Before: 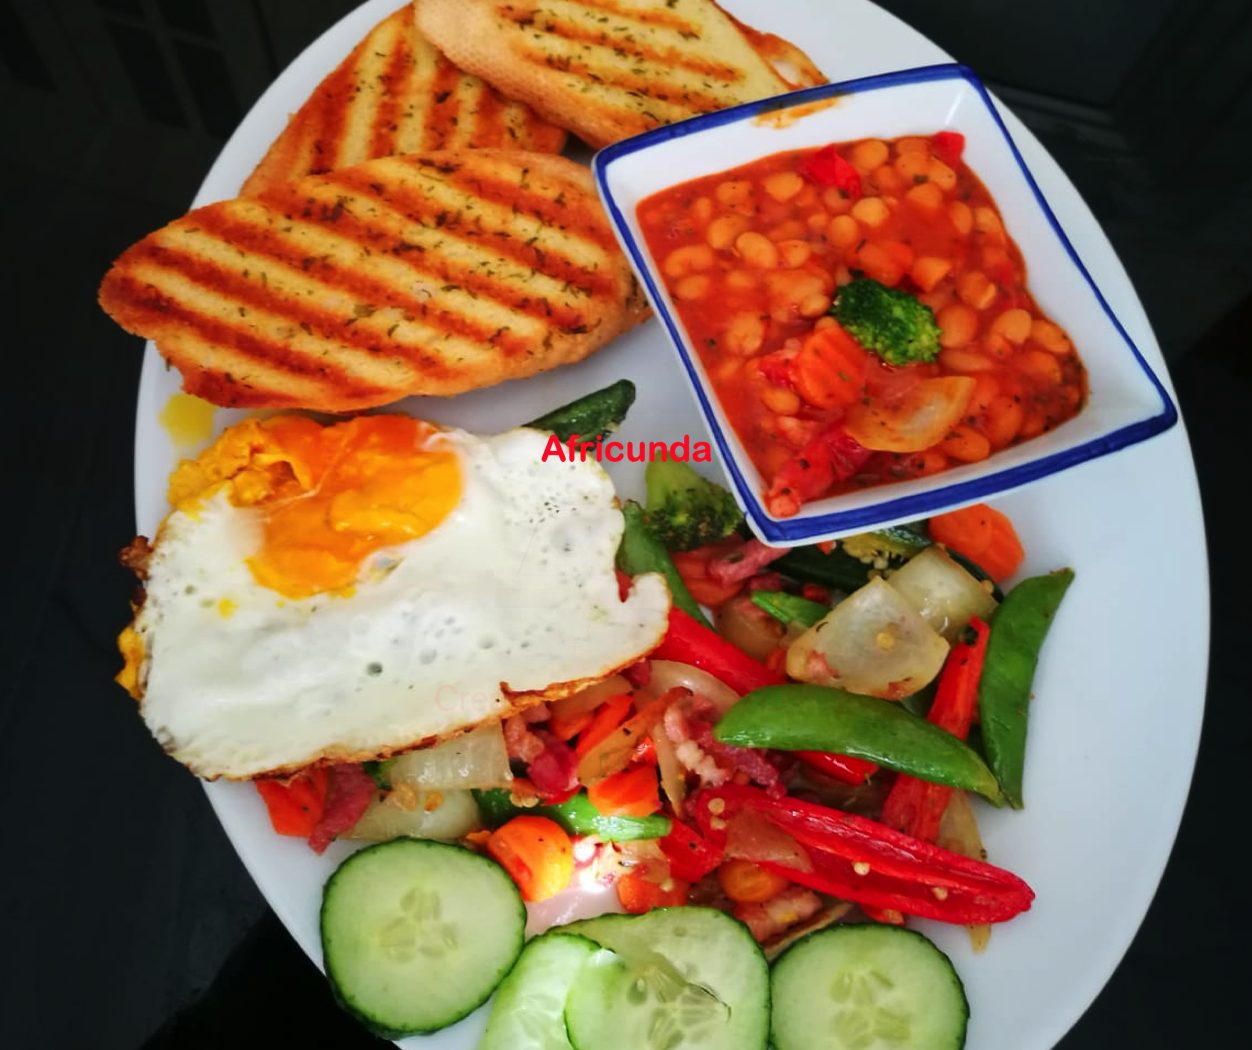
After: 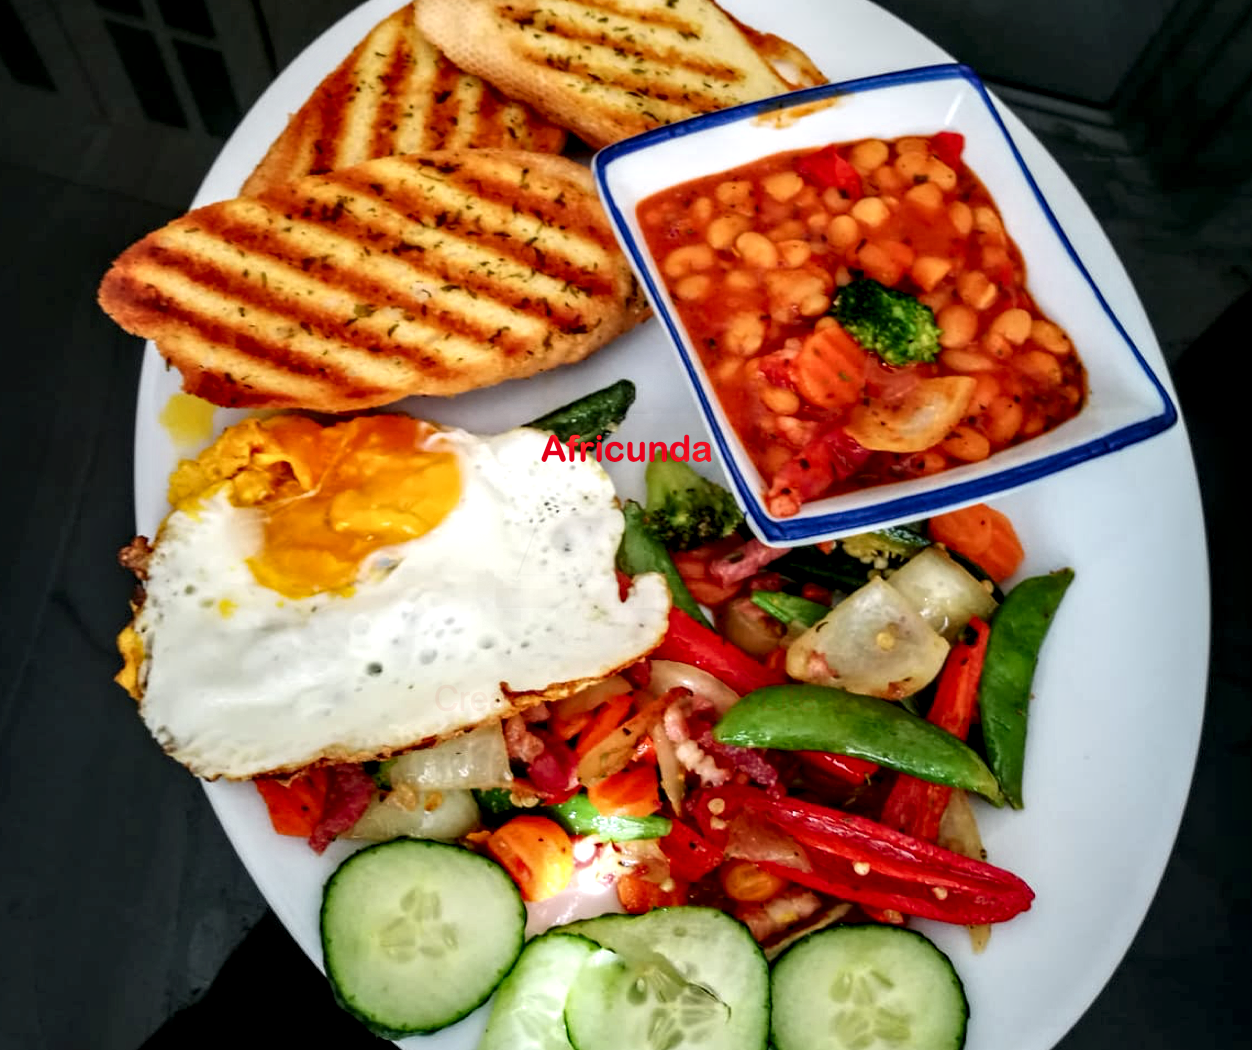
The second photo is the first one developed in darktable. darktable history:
local contrast: highlights 17%, detail 187%
